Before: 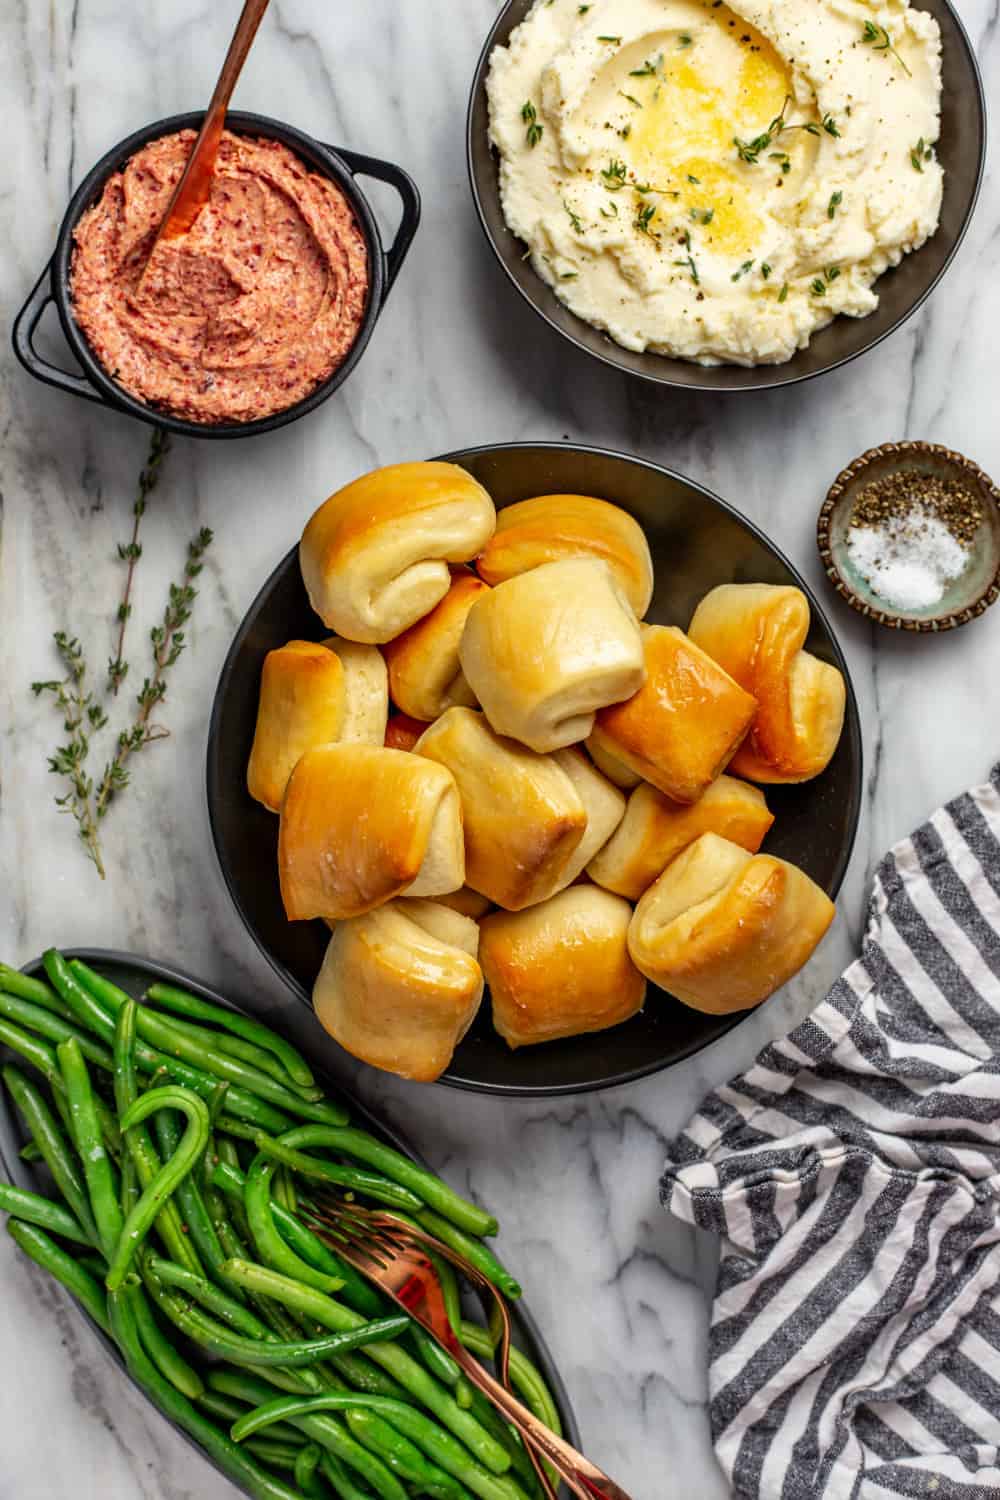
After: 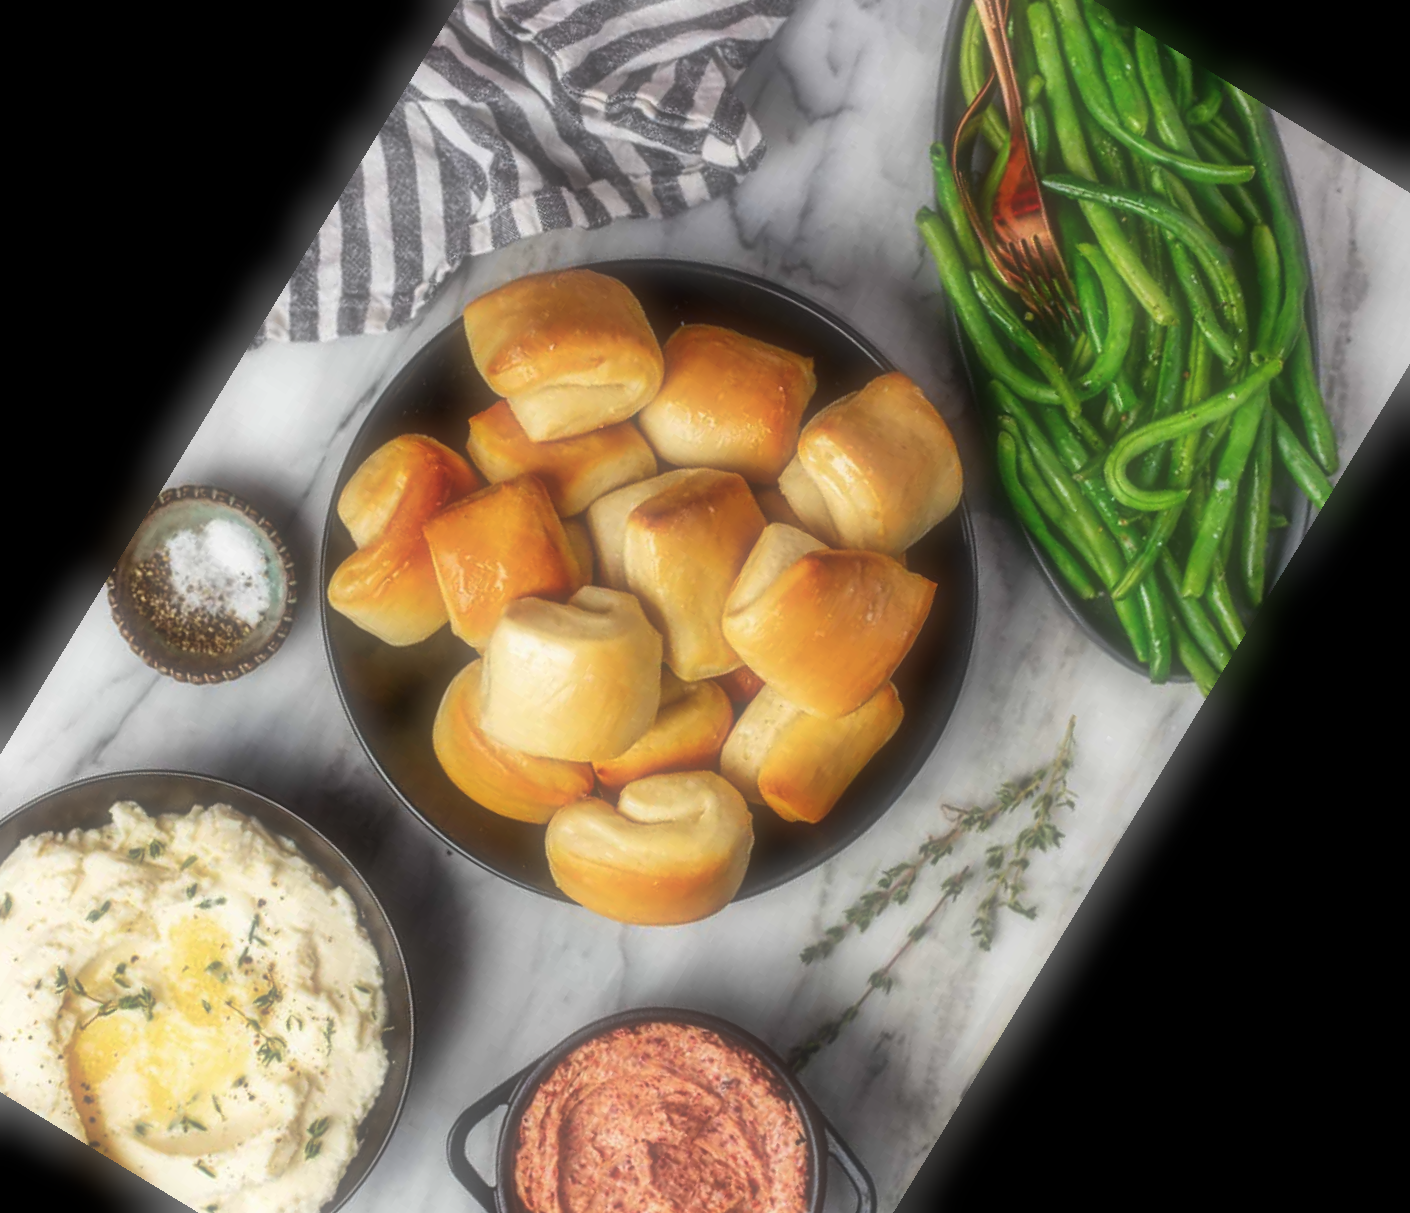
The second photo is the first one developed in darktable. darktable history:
soften: size 60.24%, saturation 65.46%, brightness 0.506 EV, mix 25.7%
crop and rotate: angle 148.68°, left 9.111%, top 15.603%, right 4.588%, bottom 17.041%
